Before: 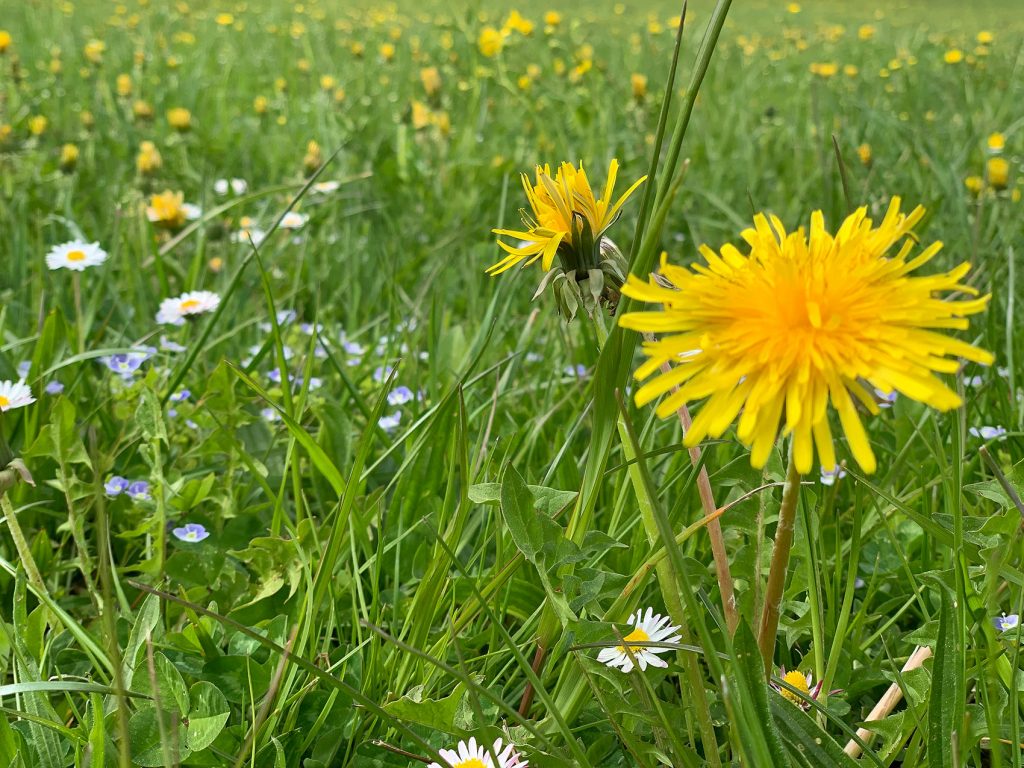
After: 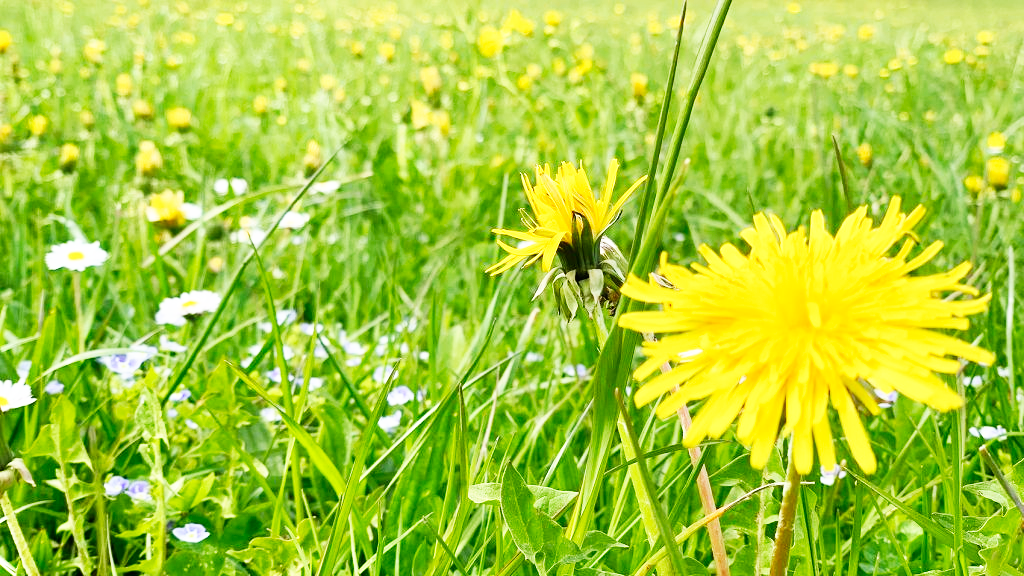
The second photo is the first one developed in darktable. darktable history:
crop: bottom 24.988%
base curve: curves: ch0 [(0, 0) (0.007, 0.004) (0.027, 0.03) (0.046, 0.07) (0.207, 0.54) (0.442, 0.872) (0.673, 0.972) (1, 1)], preserve colors none
